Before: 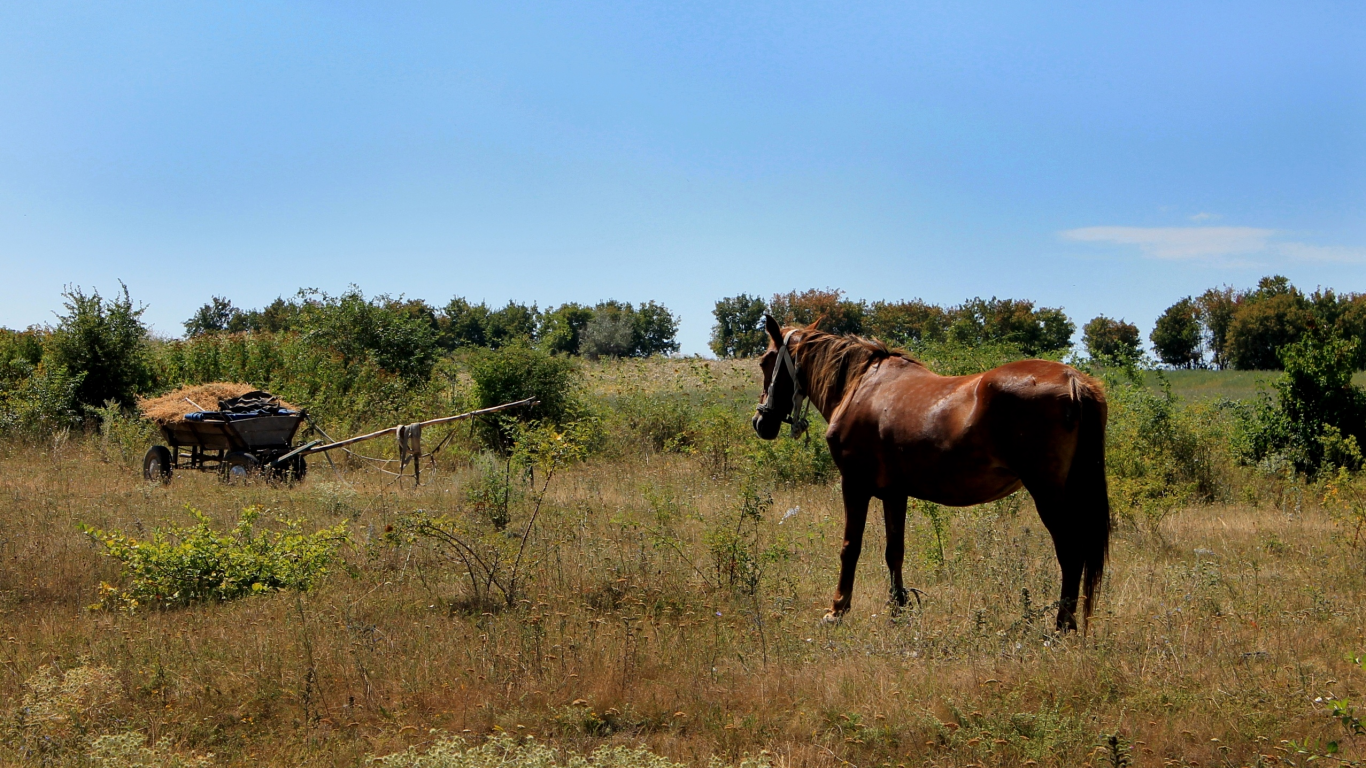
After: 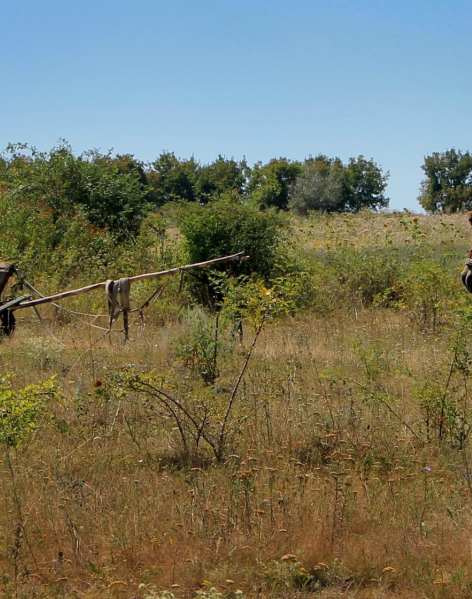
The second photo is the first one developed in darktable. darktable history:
crop and rotate: left 21.37%, top 18.968%, right 44.013%, bottom 2.974%
shadows and highlights: on, module defaults
